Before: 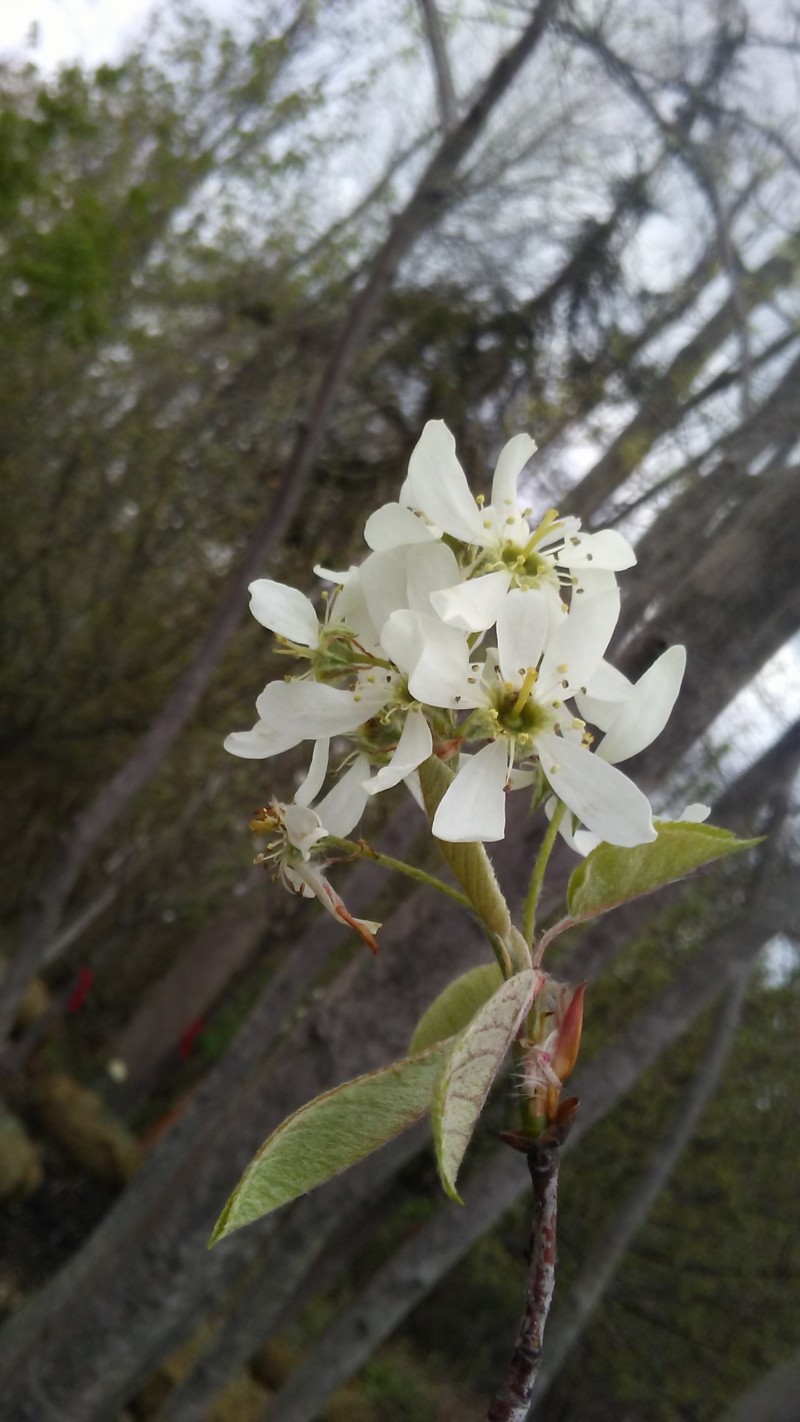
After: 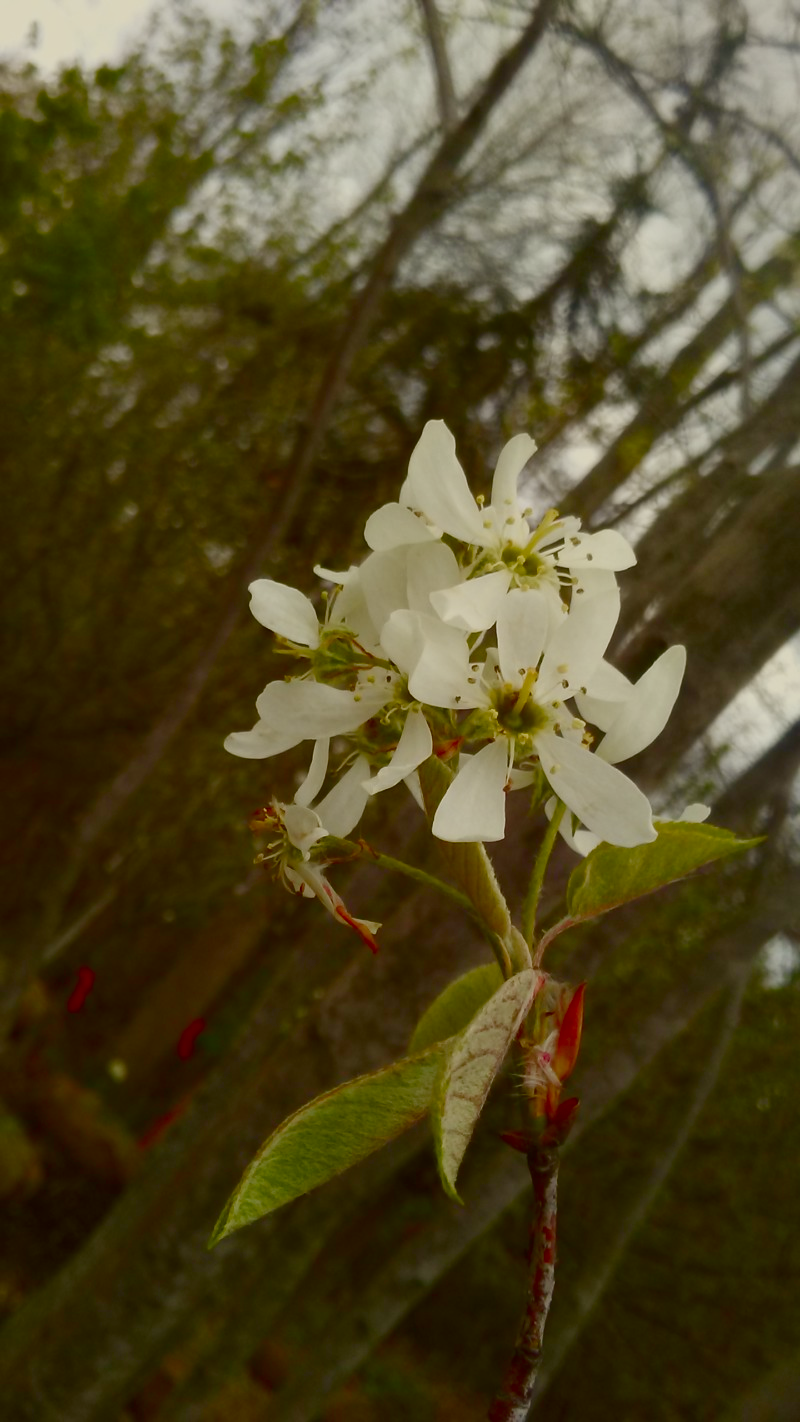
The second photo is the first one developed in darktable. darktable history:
levels: levels [0, 0.478, 1]
contrast brightness saturation: contrast 0.126, brightness -0.227, saturation 0.139
color balance rgb: perceptual saturation grading › global saturation 20%, perceptual saturation grading › highlights -50.429%, perceptual saturation grading › shadows 30.614%, hue shift -4.9°, contrast -21.01%
color correction: highlights a* -1.24, highlights b* 10.57, shadows a* 0.681, shadows b* 20.03
